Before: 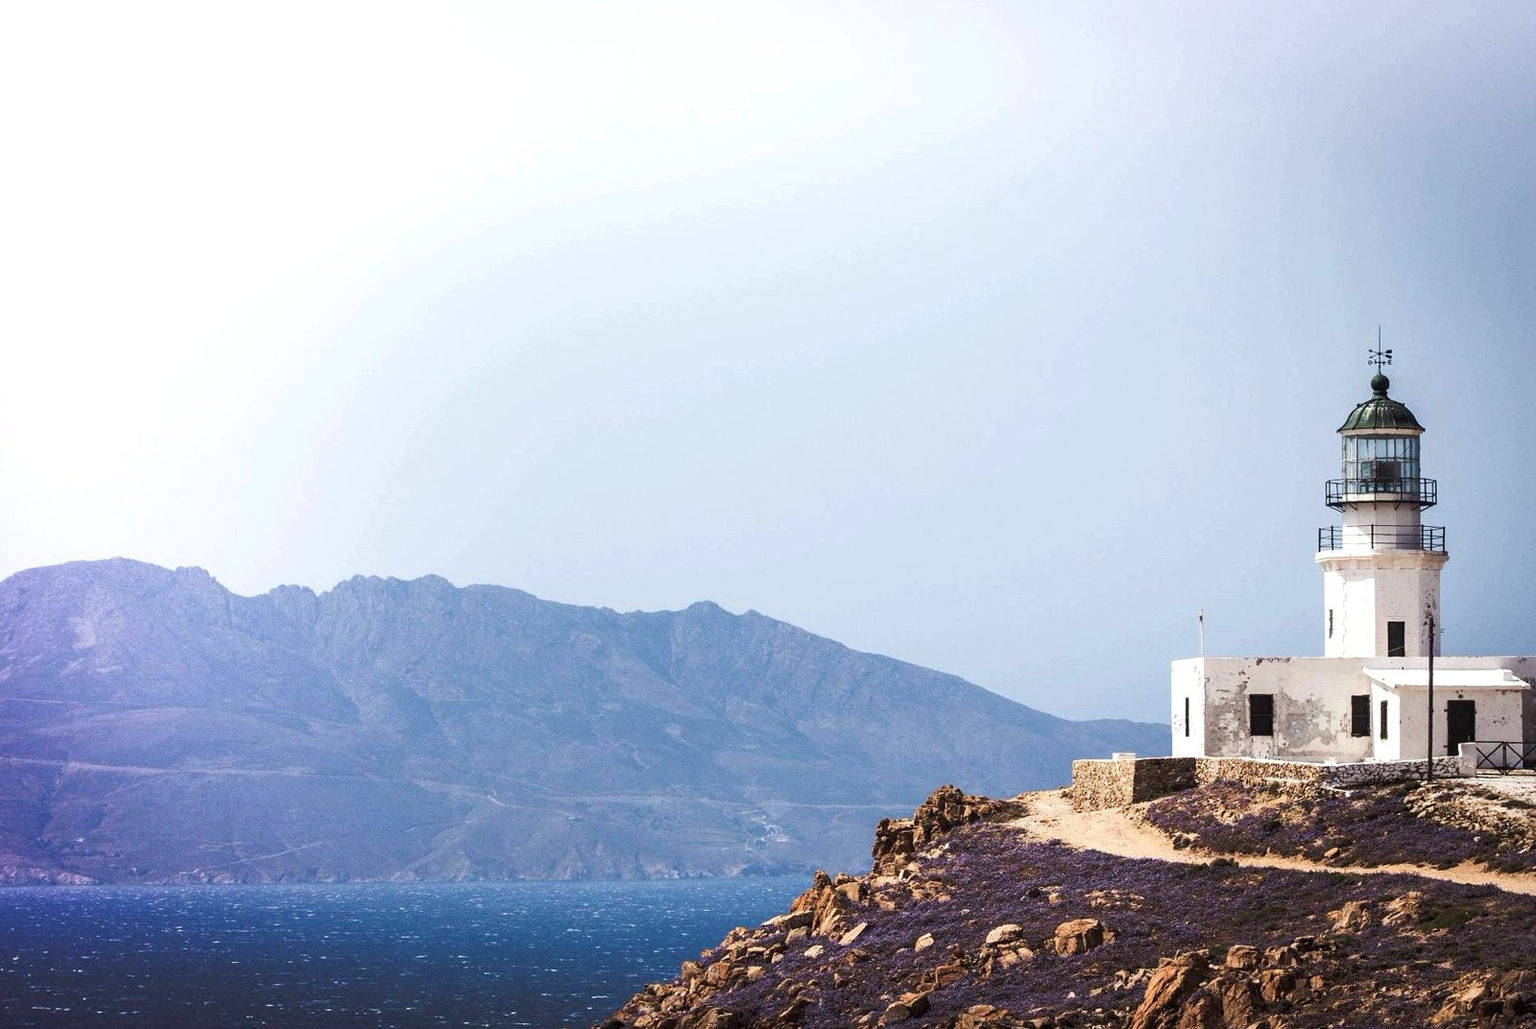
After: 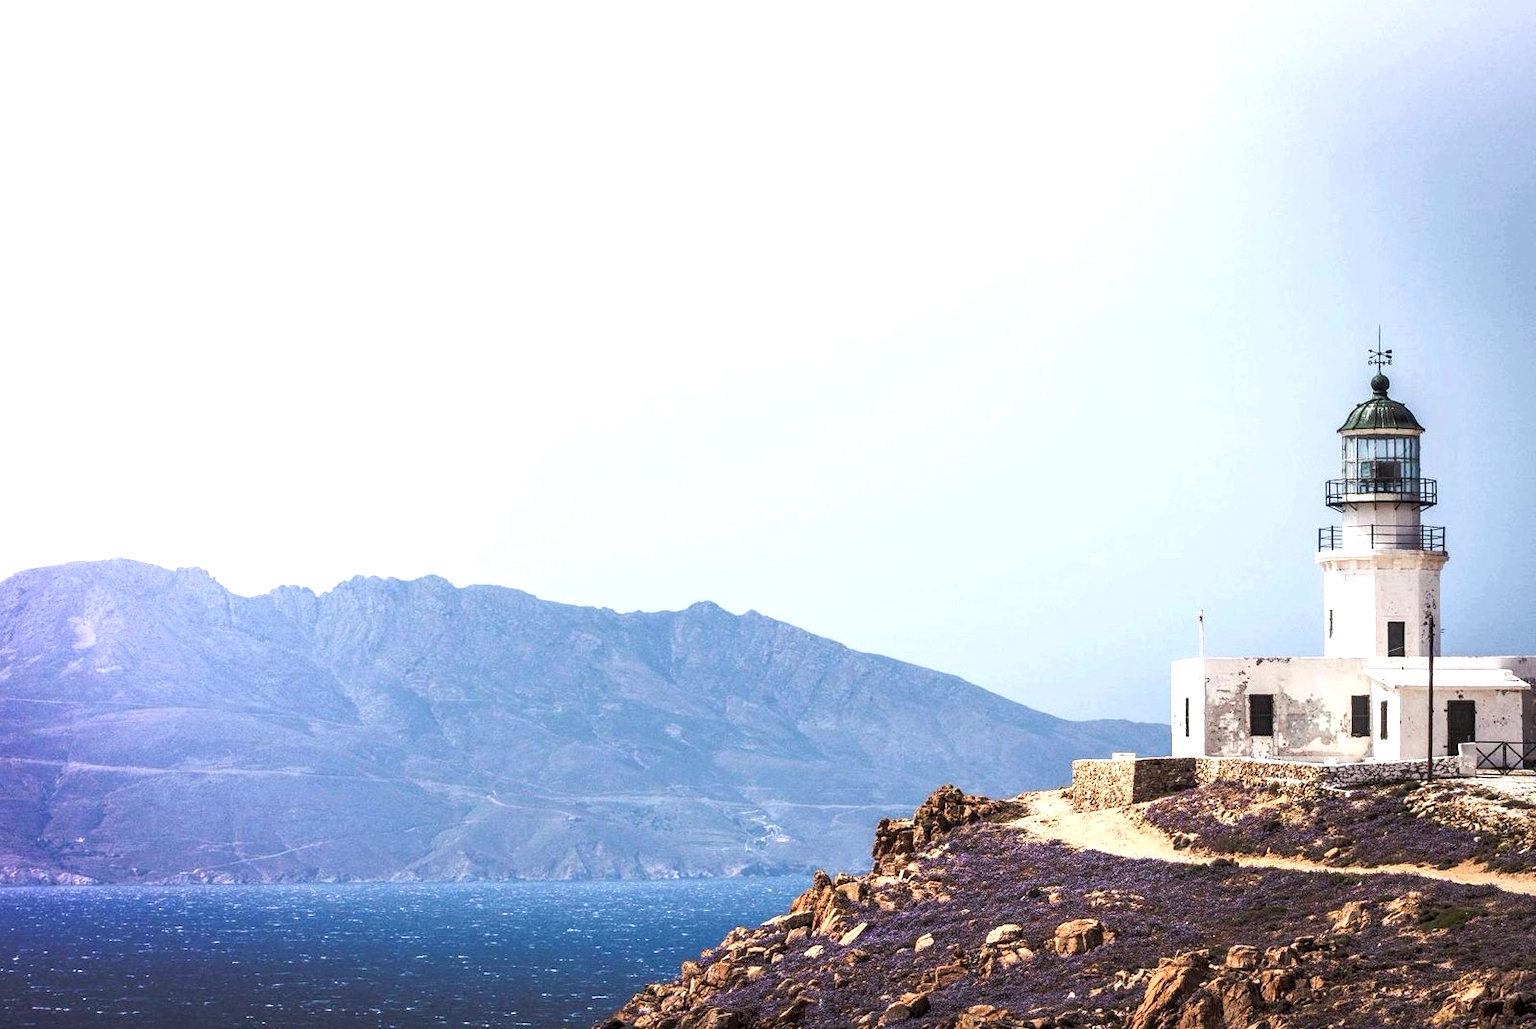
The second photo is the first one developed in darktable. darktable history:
exposure: black level correction 0.001, exposure 0.498 EV, compensate exposure bias true, compensate highlight preservation false
local contrast: on, module defaults
